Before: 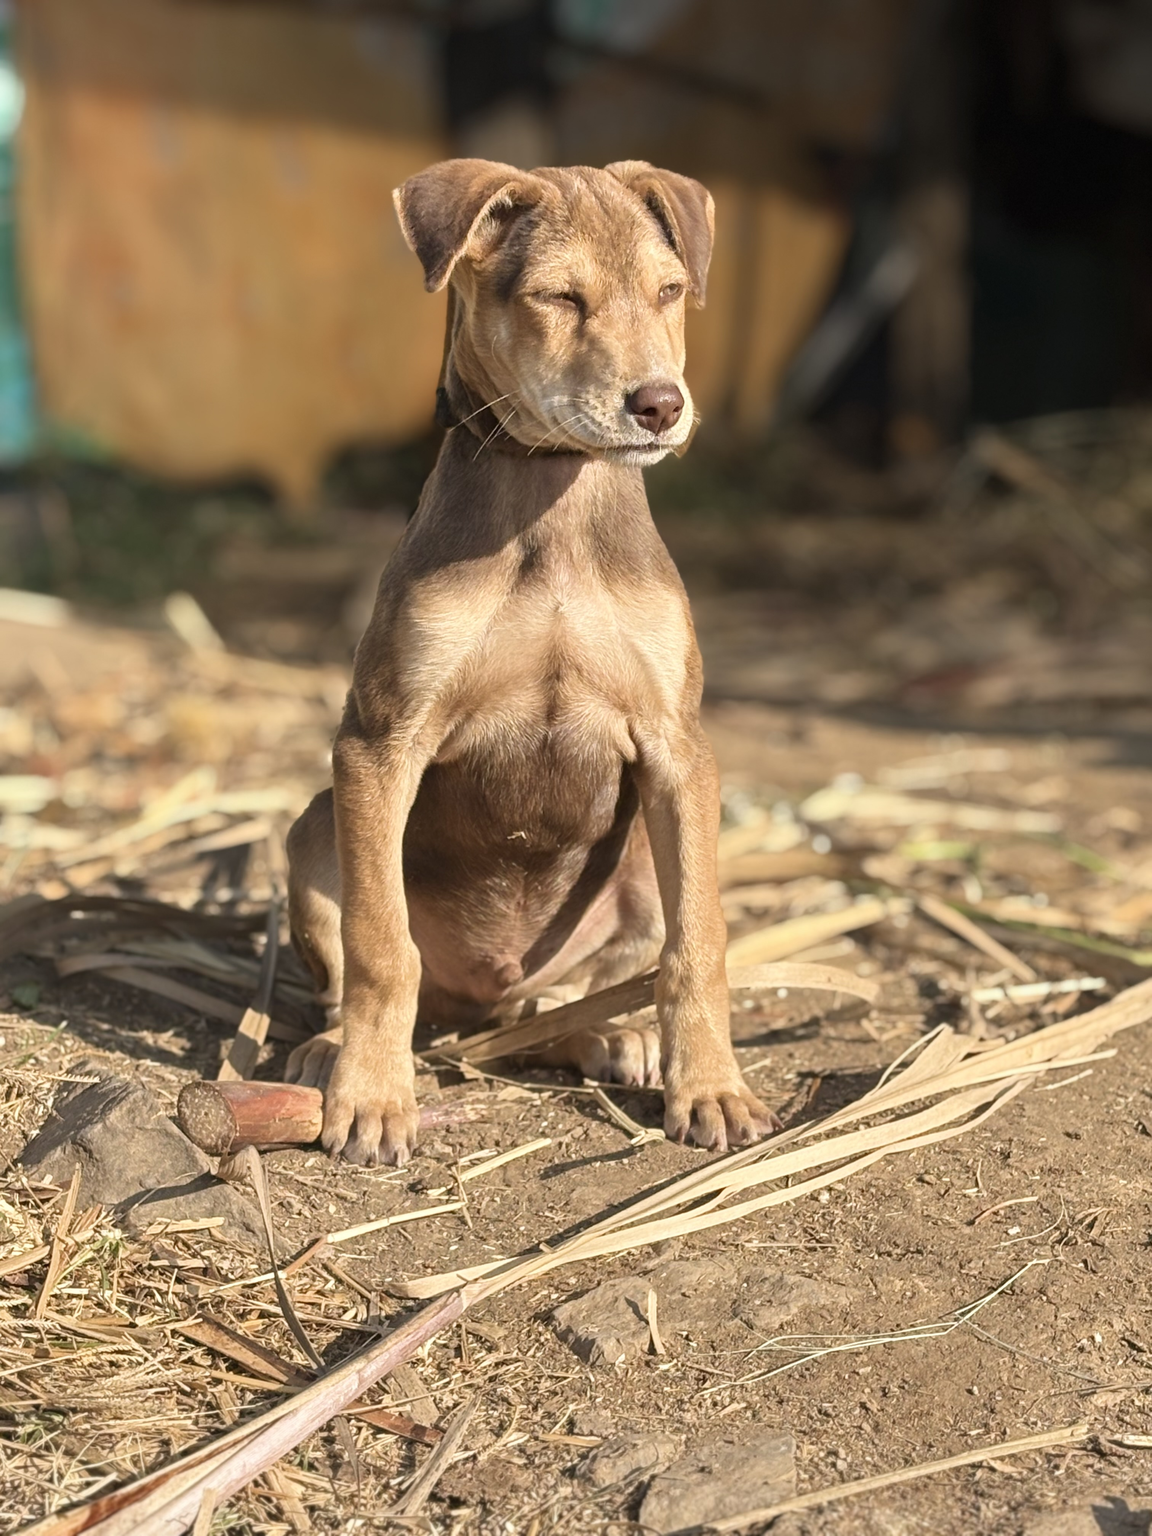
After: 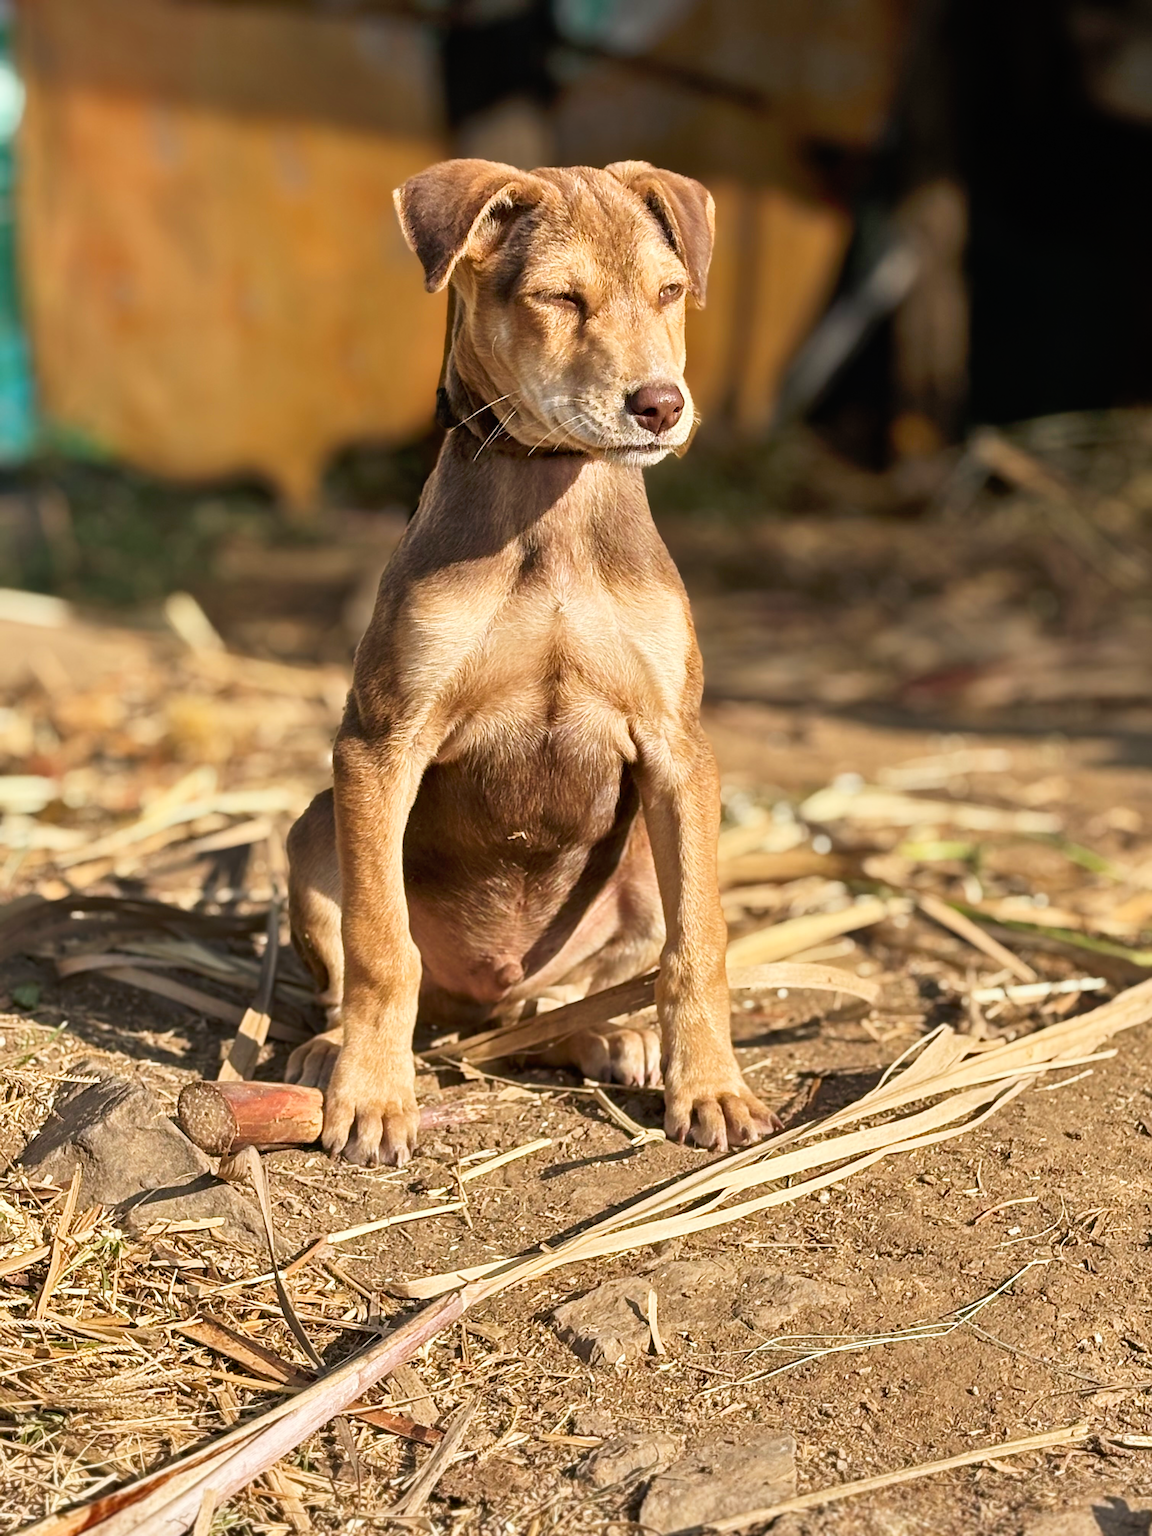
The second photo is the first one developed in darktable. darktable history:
tone curve: curves: ch0 [(0, 0) (0.118, 0.034) (0.182, 0.124) (0.265, 0.214) (0.504, 0.508) (0.783, 0.825) (1, 1)], preserve colors none
shadows and highlights: shadows 49.23, highlights -42, soften with gaussian
sharpen: on, module defaults
